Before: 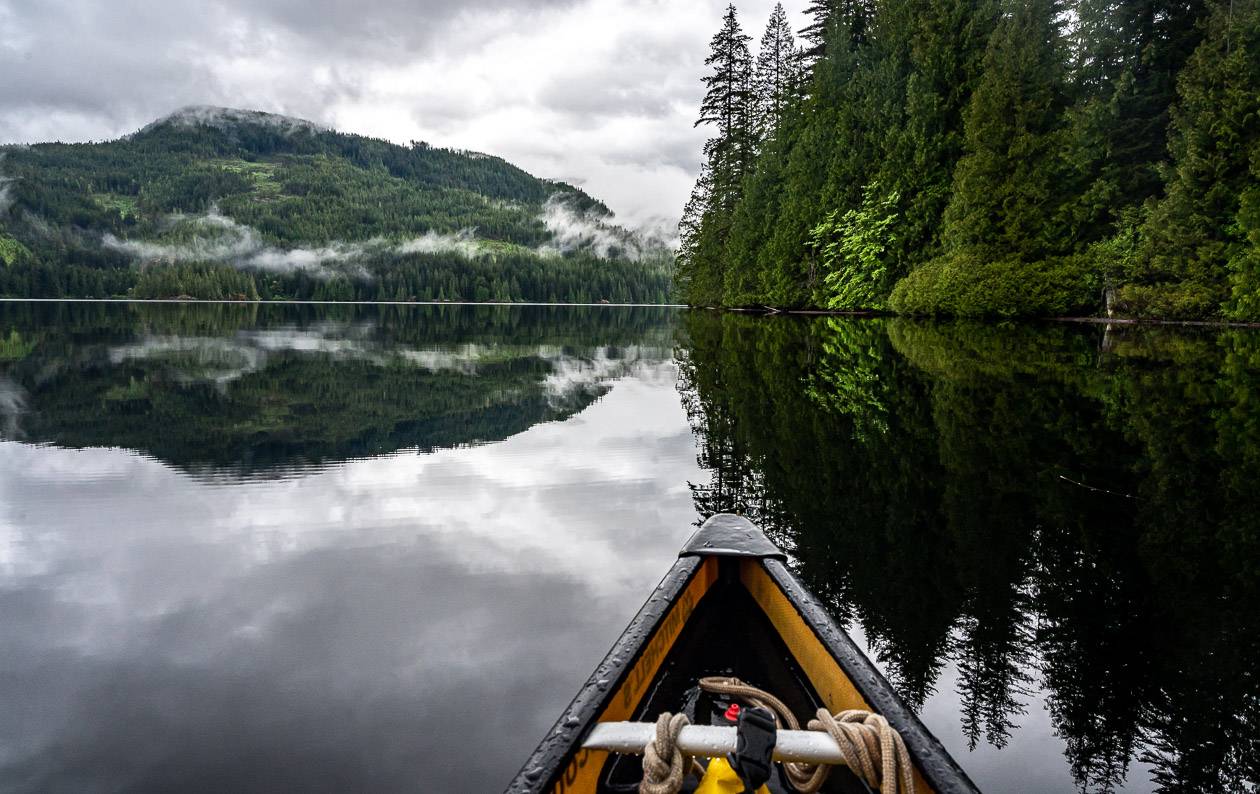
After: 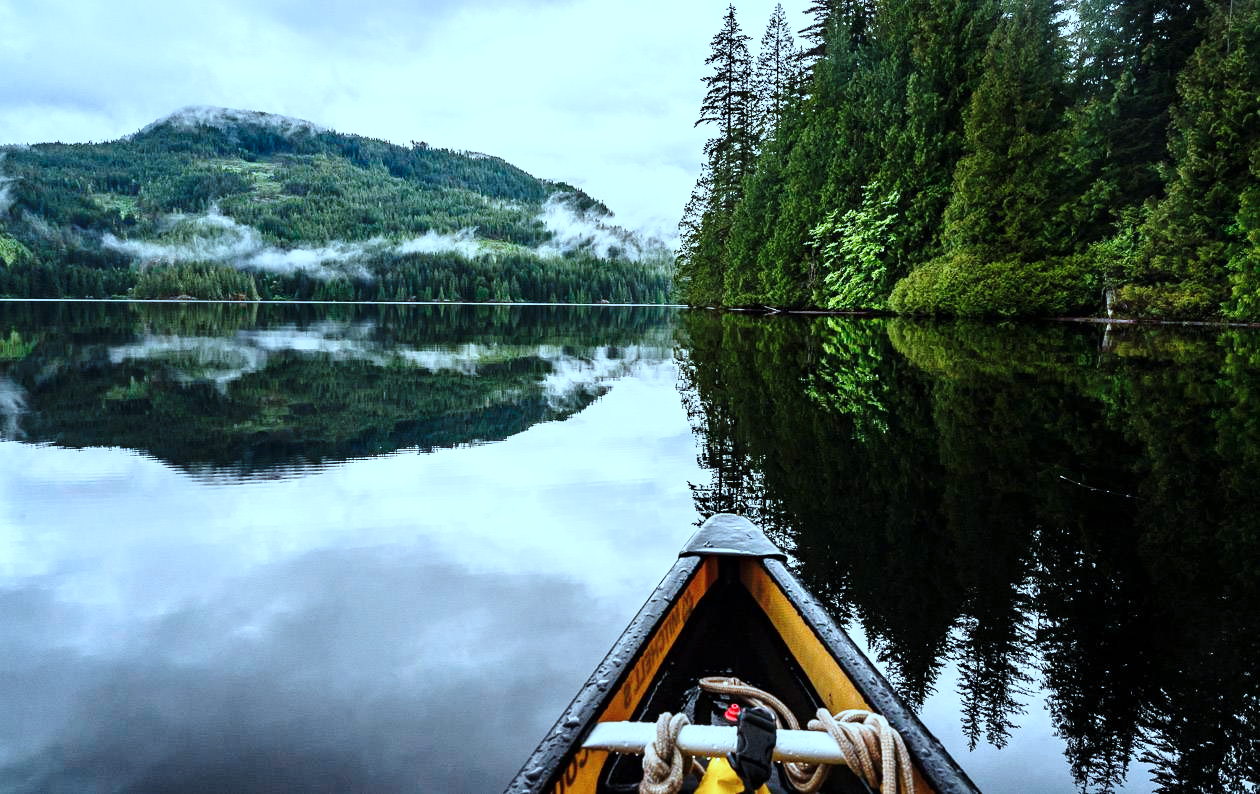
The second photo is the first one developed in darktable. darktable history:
base curve: curves: ch0 [(0, 0) (0.028, 0.03) (0.121, 0.232) (0.46, 0.748) (0.859, 0.968) (1, 1)], preserve colors none
color correction: highlights a* -9.73, highlights b* -21.22
